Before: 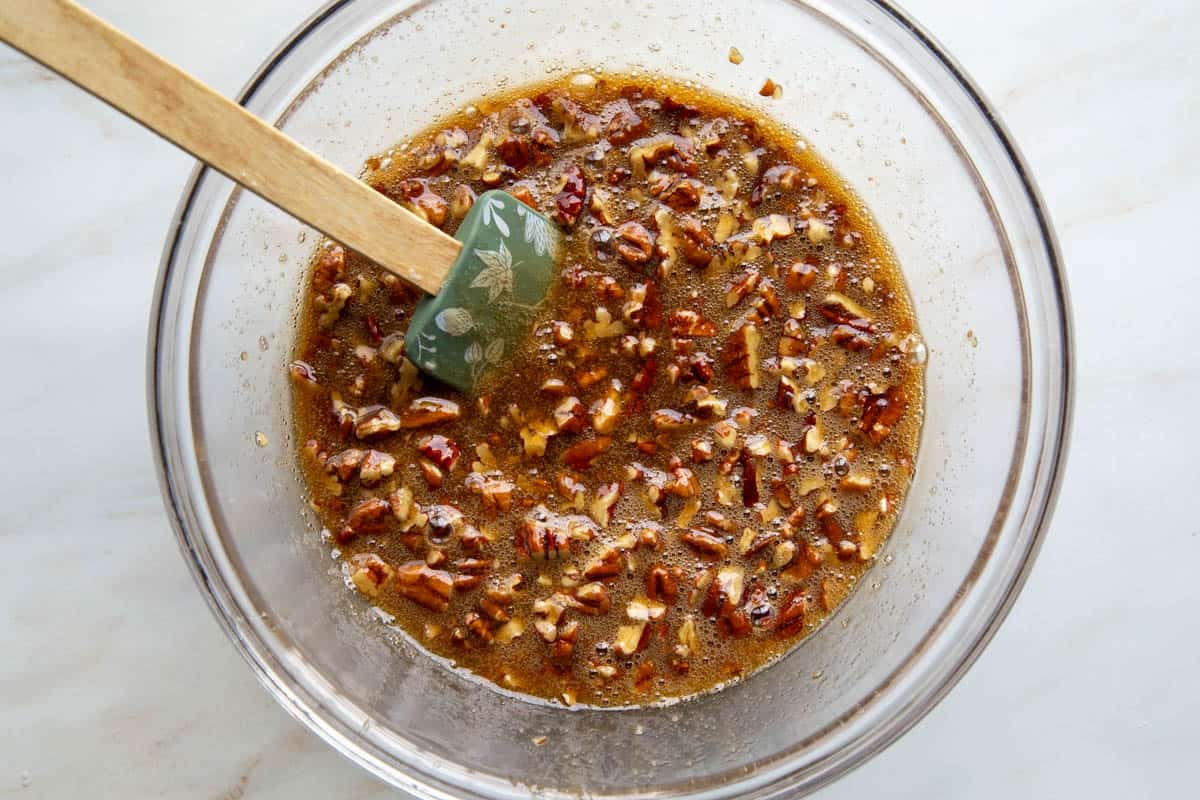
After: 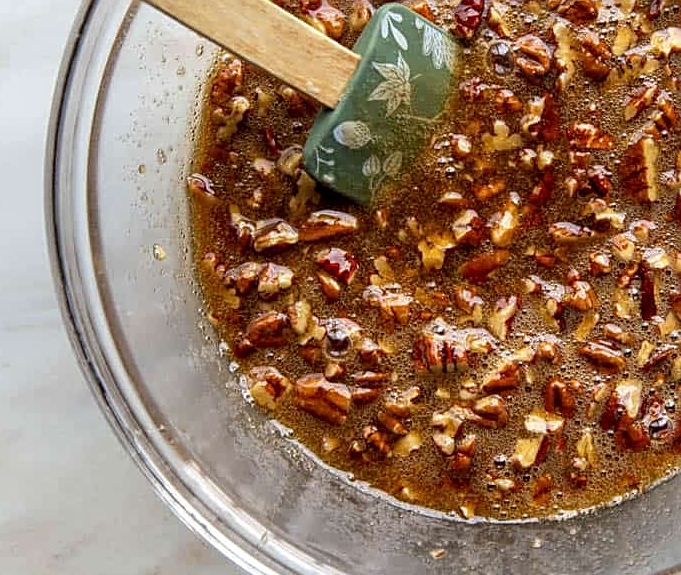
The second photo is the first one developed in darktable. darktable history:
sharpen: on, module defaults
crop: left 8.568%, top 23.412%, right 34.608%, bottom 4.588%
local contrast: on, module defaults
